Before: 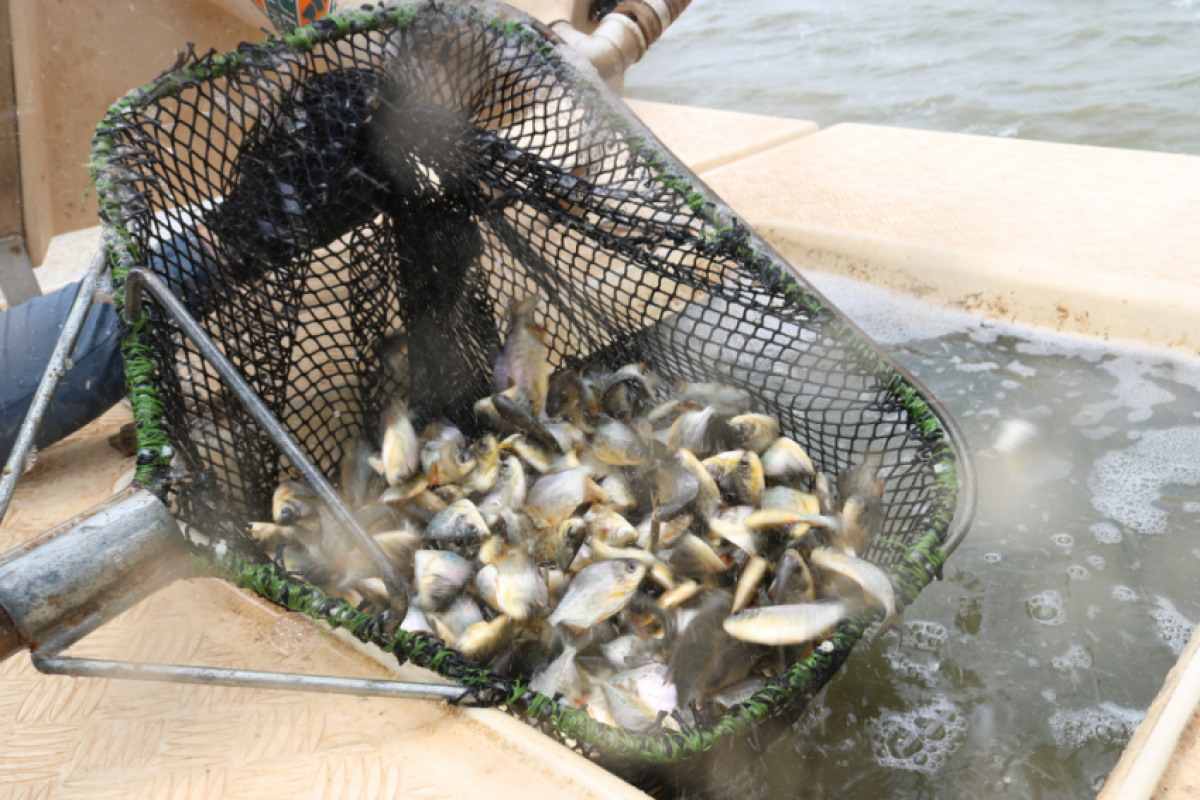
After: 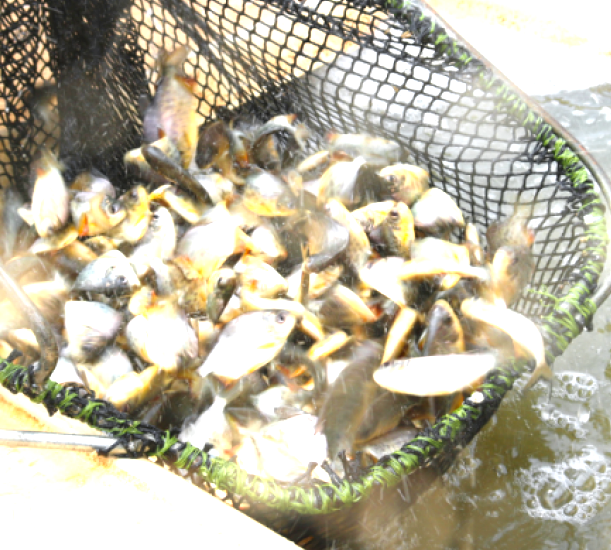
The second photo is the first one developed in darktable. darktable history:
crop and rotate: left 29.237%, top 31.152%, right 19.807%
exposure: black level correction 0, exposure 1.2 EV, compensate highlight preservation false
color zones: curves: ch0 [(0, 0.511) (0.143, 0.531) (0.286, 0.56) (0.429, 0.5) (0.571, 0.5) (0.714, 0.5) (0.857, 0.5) (1, 0.5)]; ch1 [(0, 0.525) (0.143, 0.705) (0.286, 0.715) (0.429, 0.35) (0.571, 0.35) (0.714, 0.35) (0.857, 0.4) (1, 0.4)]; ch2 [(0, 0.572) (0.143, 0.512) (0.286, 0.473) (0.429, 0.45) (0.571, 0.5) (0.714, 0.5) (0.857, 0.518) (1, 0.518)]
